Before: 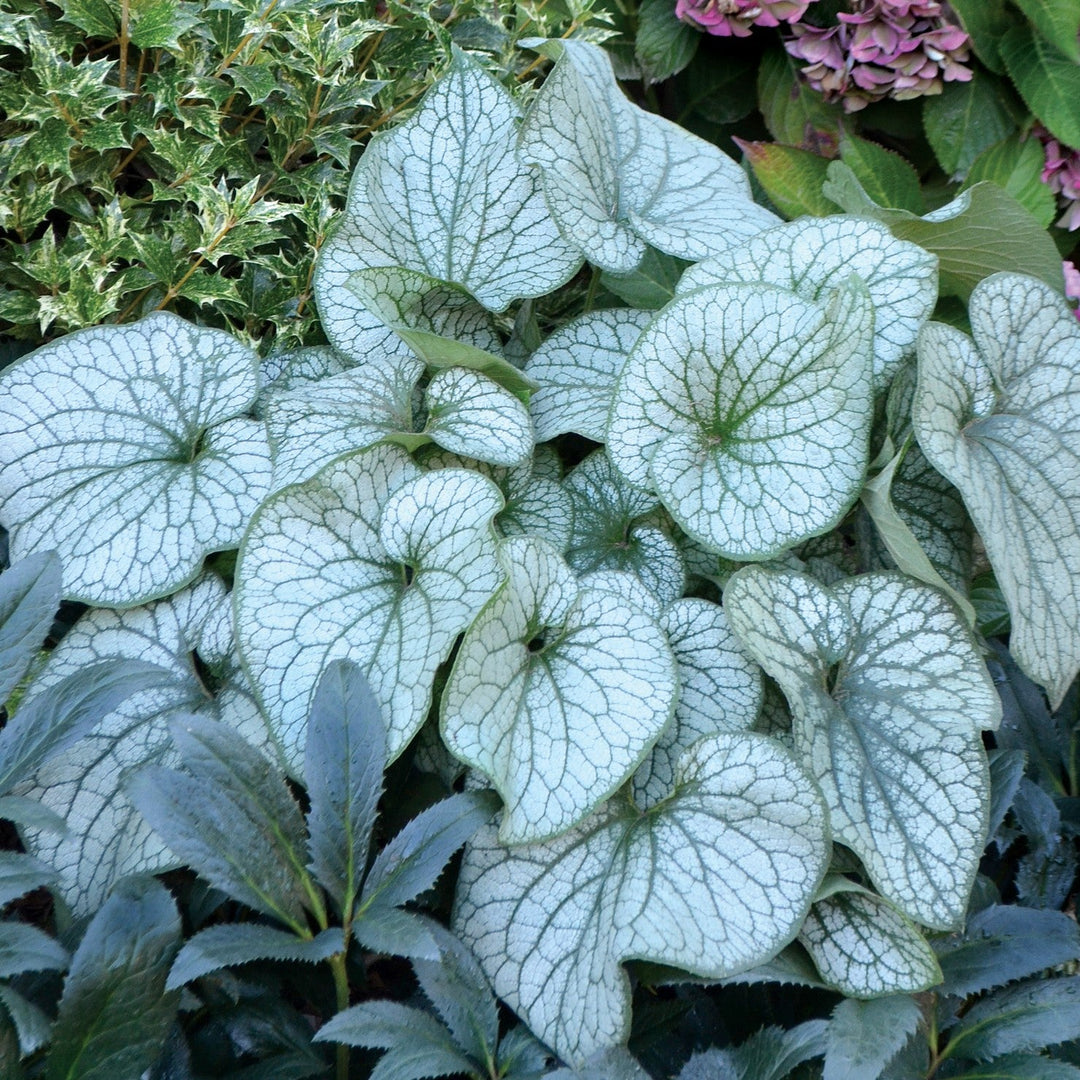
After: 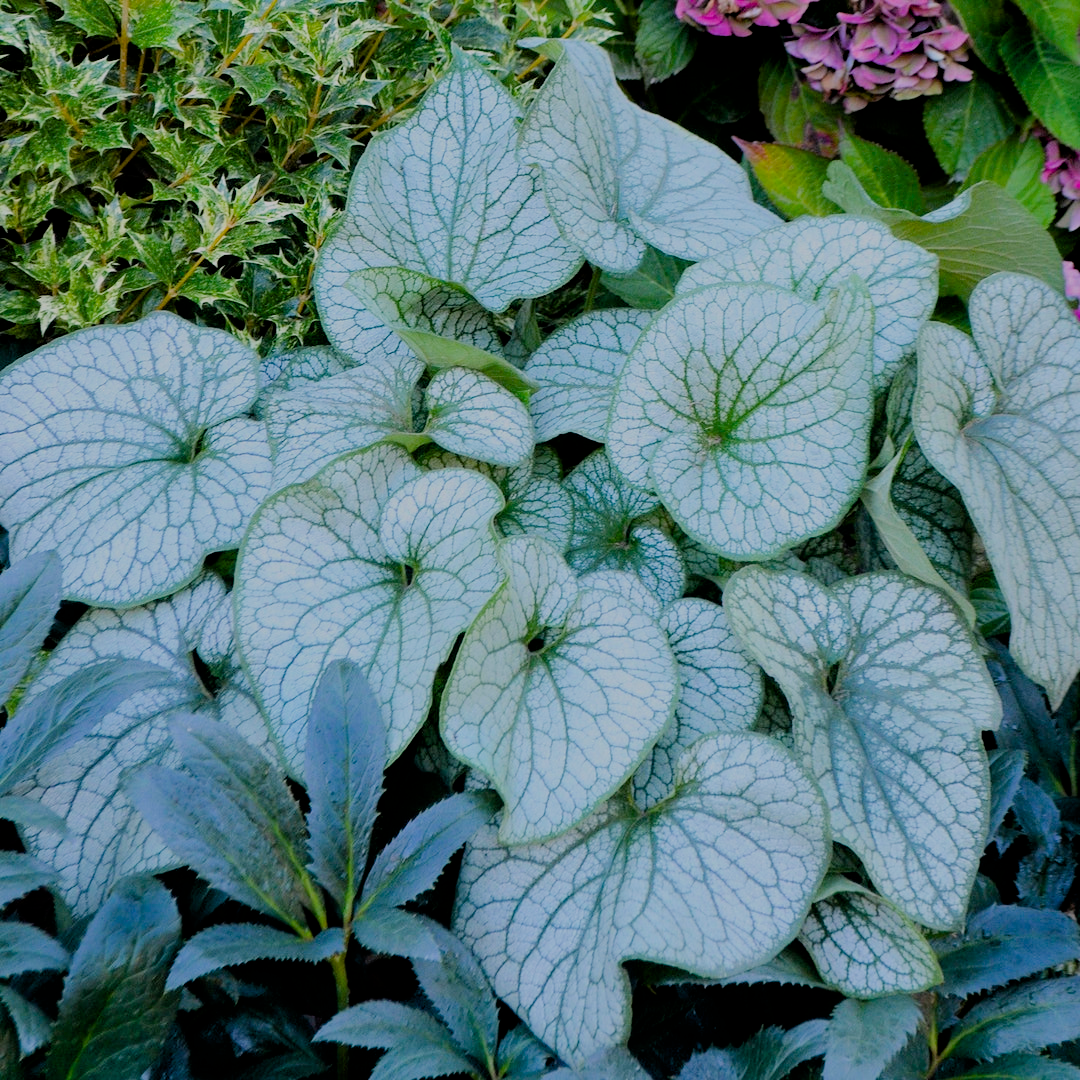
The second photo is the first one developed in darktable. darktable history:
color balance rgb: highlights gain › chroma 1.542%, highlights gain › hue 312.16°, global offset › luminance -0.401%, linear chroma grading › shadows -39.423%, linear chroma grading › highlights 39.114%, linear chroma grading › global chroma 45.306%, linear chroma grading › mid-tones -29.729%, perceptual saturation grading › global saturation 20%, perceptual saturation grading › highlights -50.488%, perceptual saturation grading › shadows 31.111%, contrast -9.367%
filmic rgb: black relative exposure -6.04 EV, white relative exposure 6.95 EV, hardness 2.24
